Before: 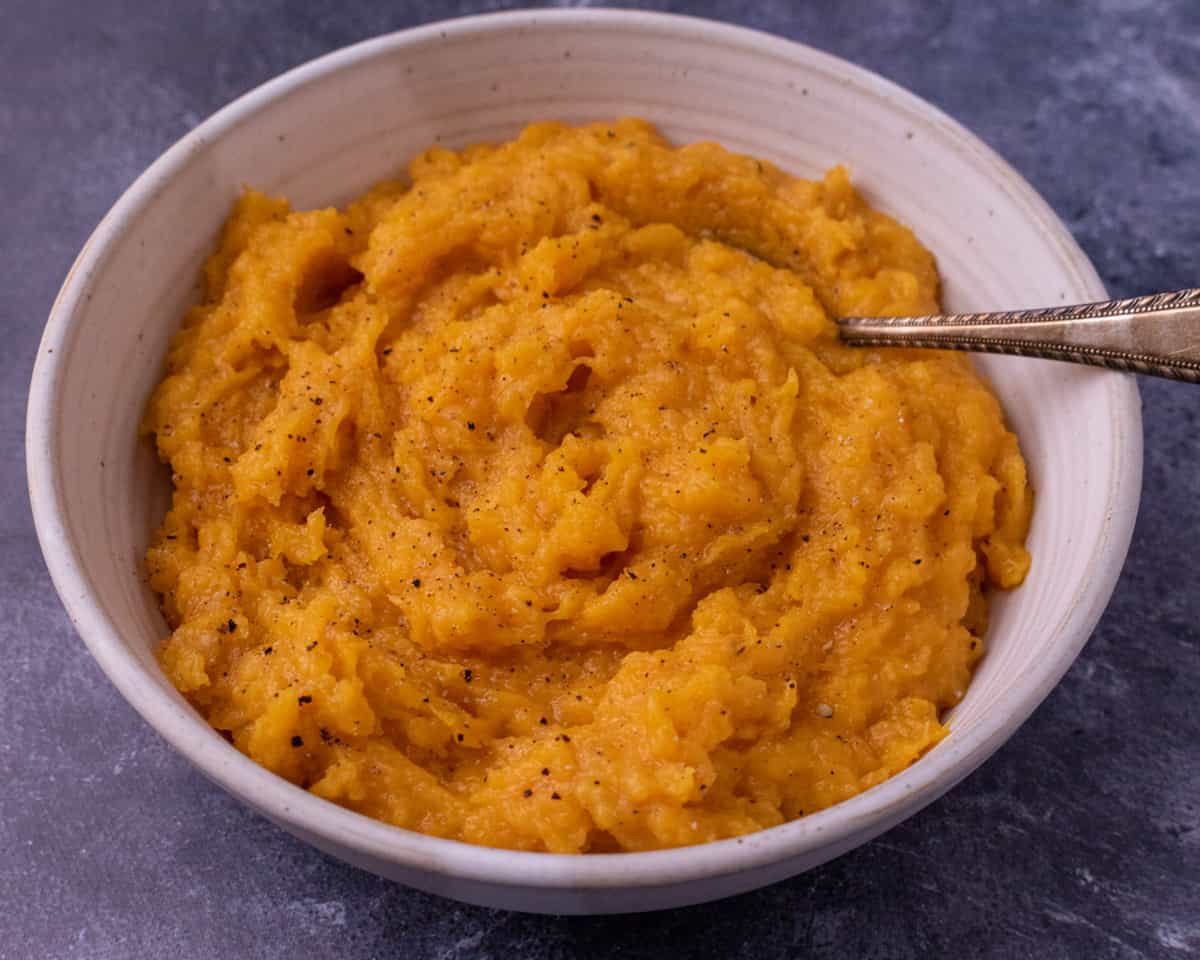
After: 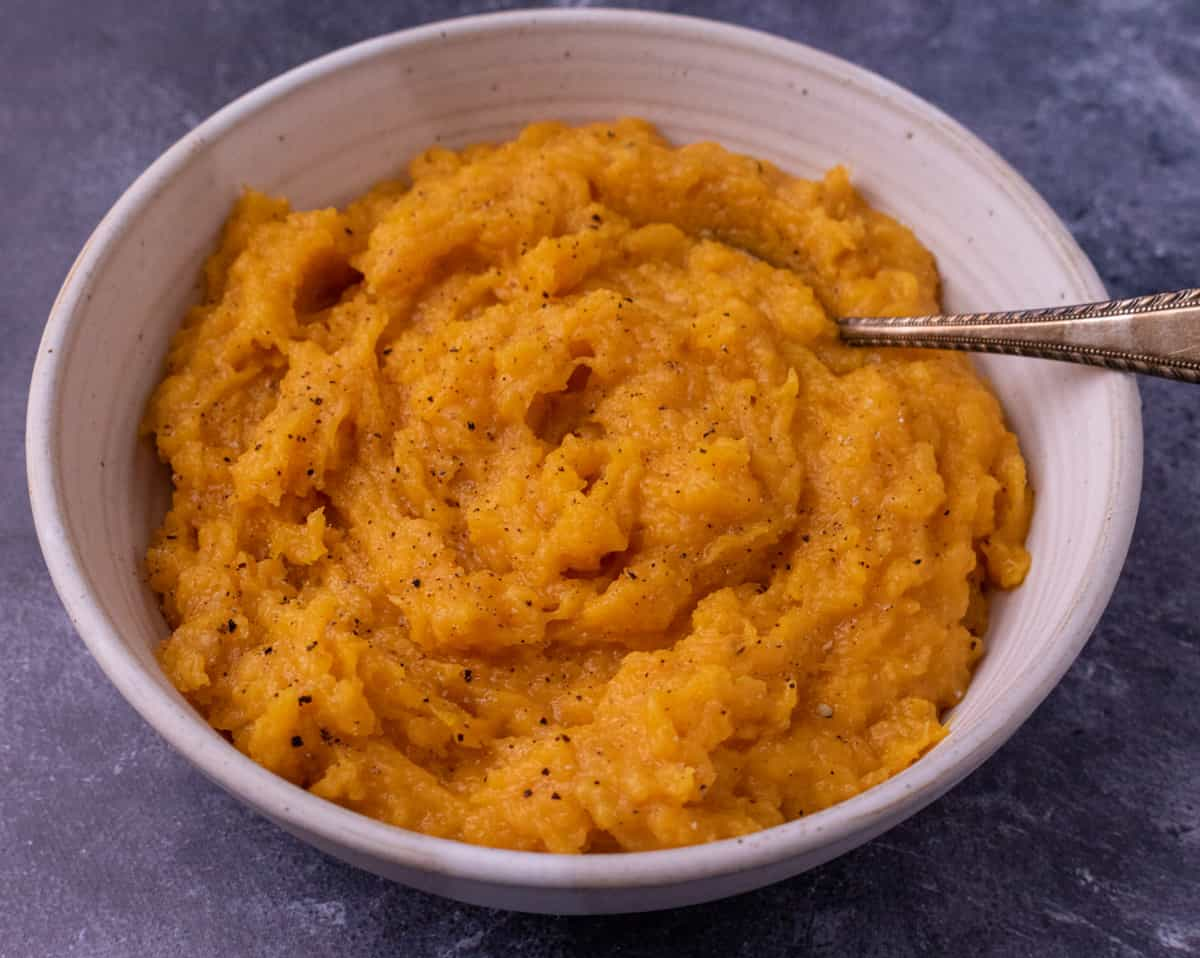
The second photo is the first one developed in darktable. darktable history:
exposure: compensate exposure bias true, compensate highlight preservation false
crop: top 0.05%, bottom 0.098%
